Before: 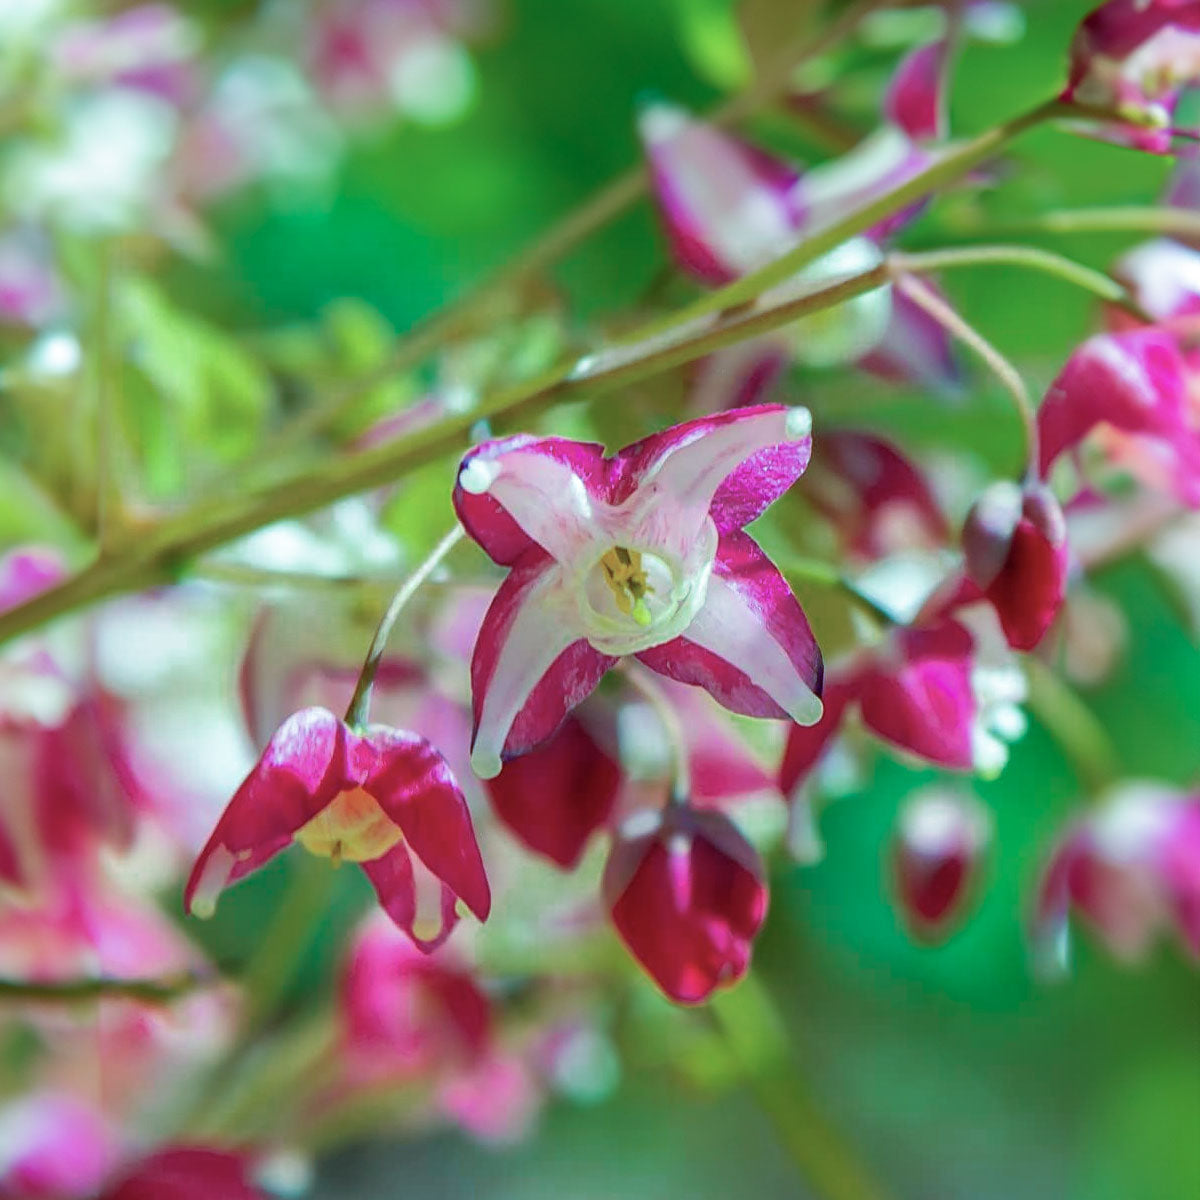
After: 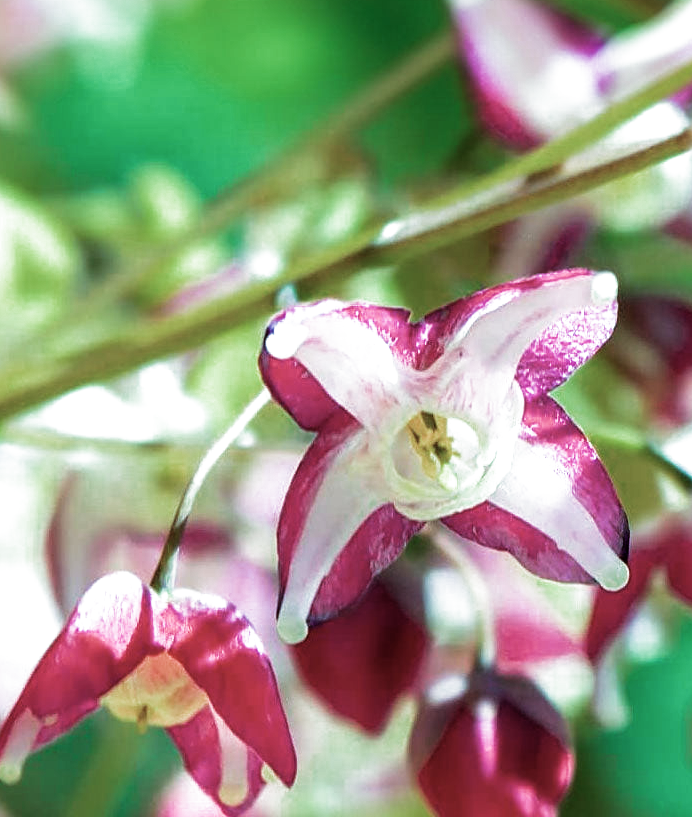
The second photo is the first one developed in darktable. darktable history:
filmic rgb: black relative exposure -8.19 EV, white relative exposure 2.2 EV, threshold 3.02 EV, target white luminance 99.865%, hardness 7.07, latitude 75.58%, contrast 1.322, highlights saturation mix -2.4%, shadows ↔ highlights balance 30.14%, color science v4 (2020), enable highlight reconstruction true
crop: left 16.186%, top 11.329%, right 26.069%, bottom 20.505%
tone equalizer: -8 EV -0.387 EV, -7 EV -0.398 EV, -6 EV -0.341 EV, -5 EV -0.231 EV, -3 EV 0.242 EV, -2 EV 0.339 EV, -1 EV 0.399 EV, +0 EV 0.403 EV, edges refinement/feathering 500, mask exposure compensation -1.57 EV, preserve details guided filter
